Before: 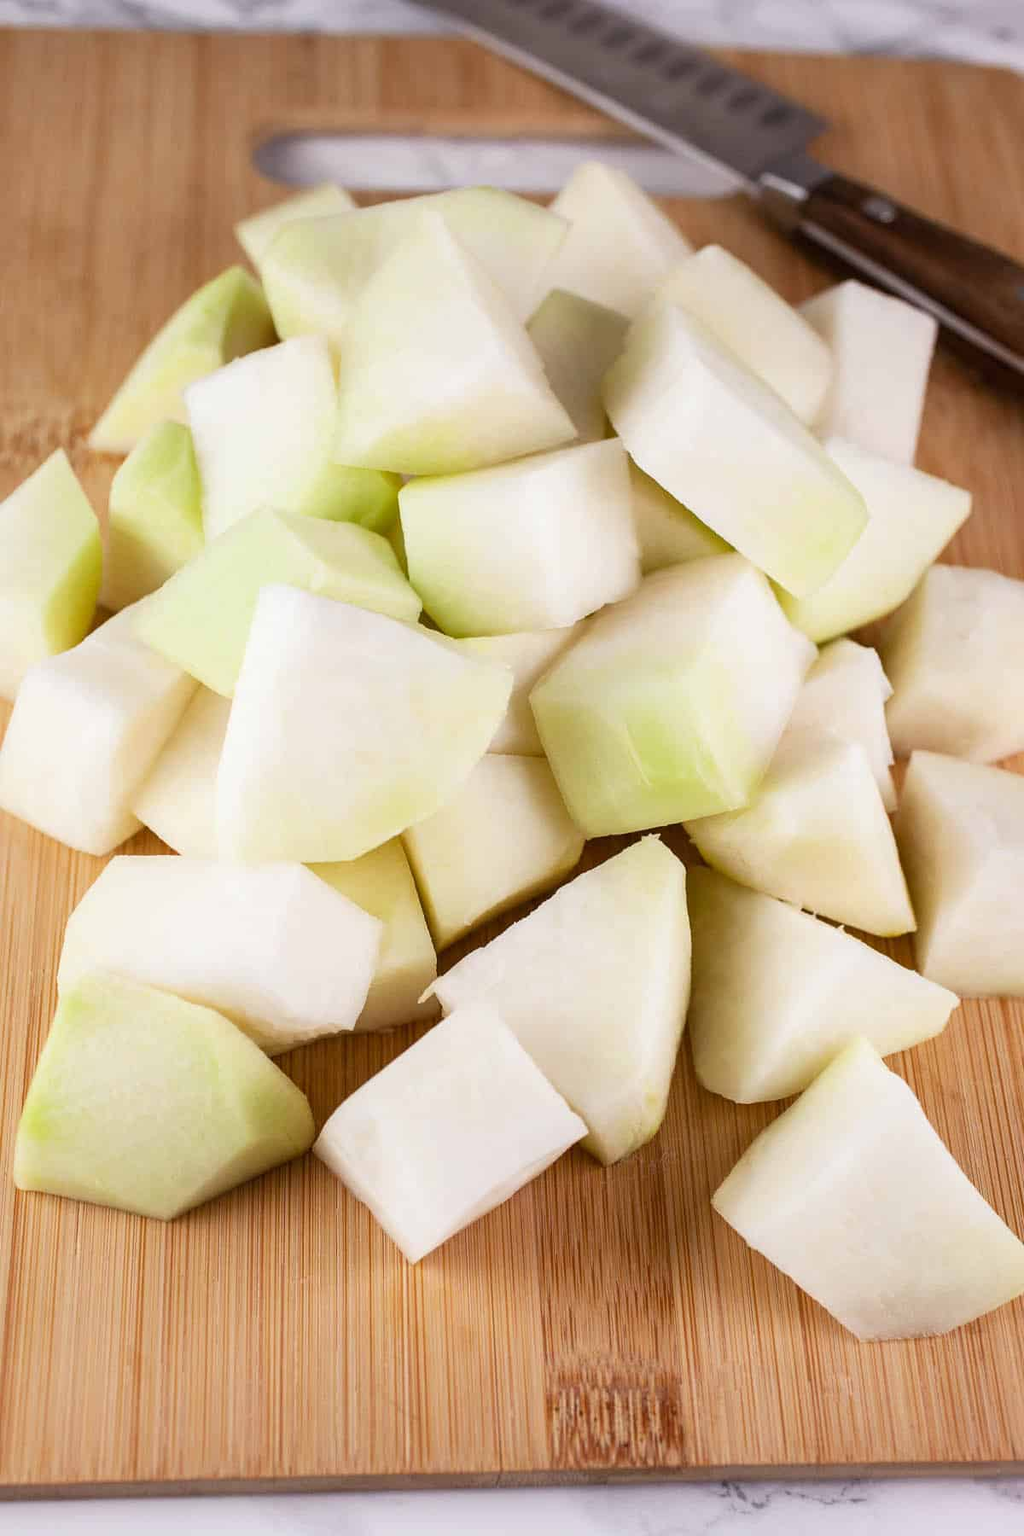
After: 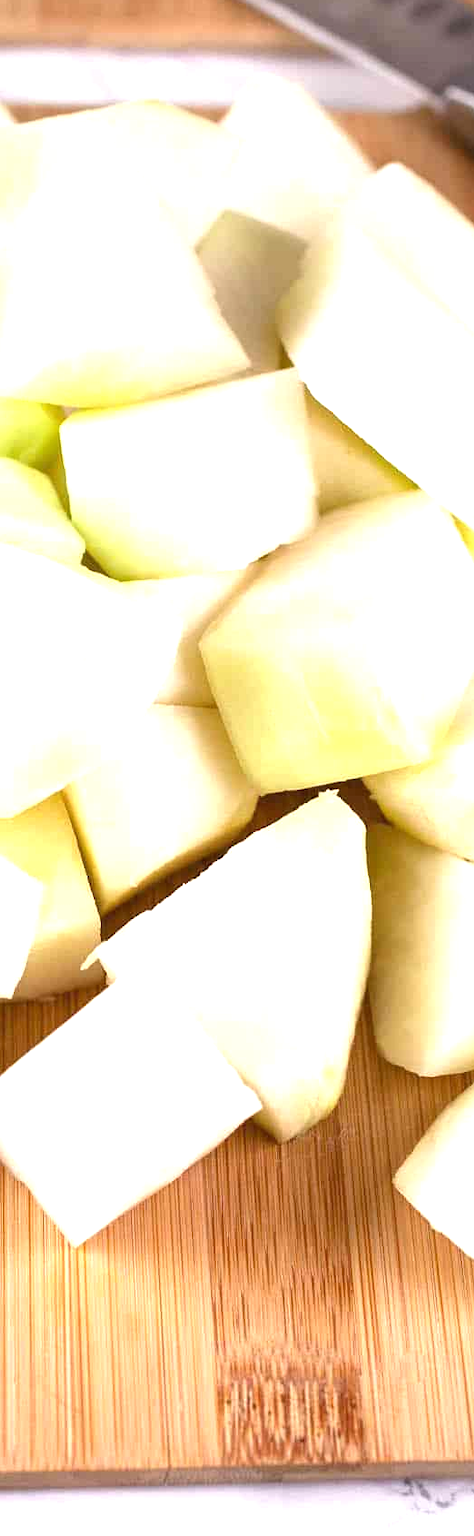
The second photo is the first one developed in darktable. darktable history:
crop: left 33.46%, top 6.025%, right 22.979%
exposure: black level correction 0, exposure 1.001 EV, compensate highlight preservation false
